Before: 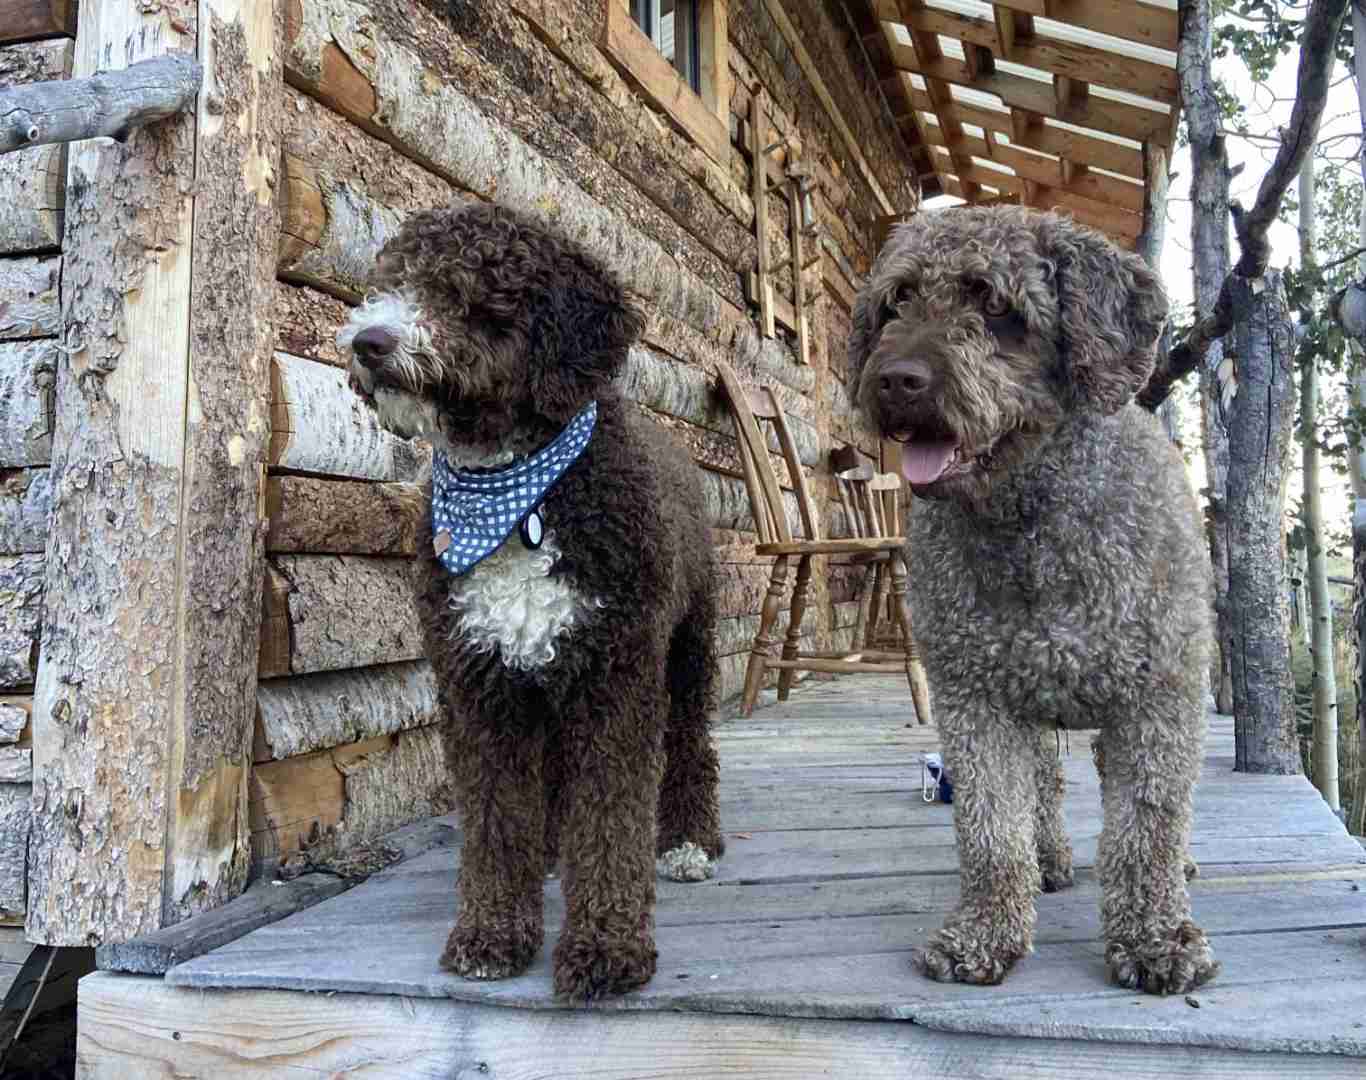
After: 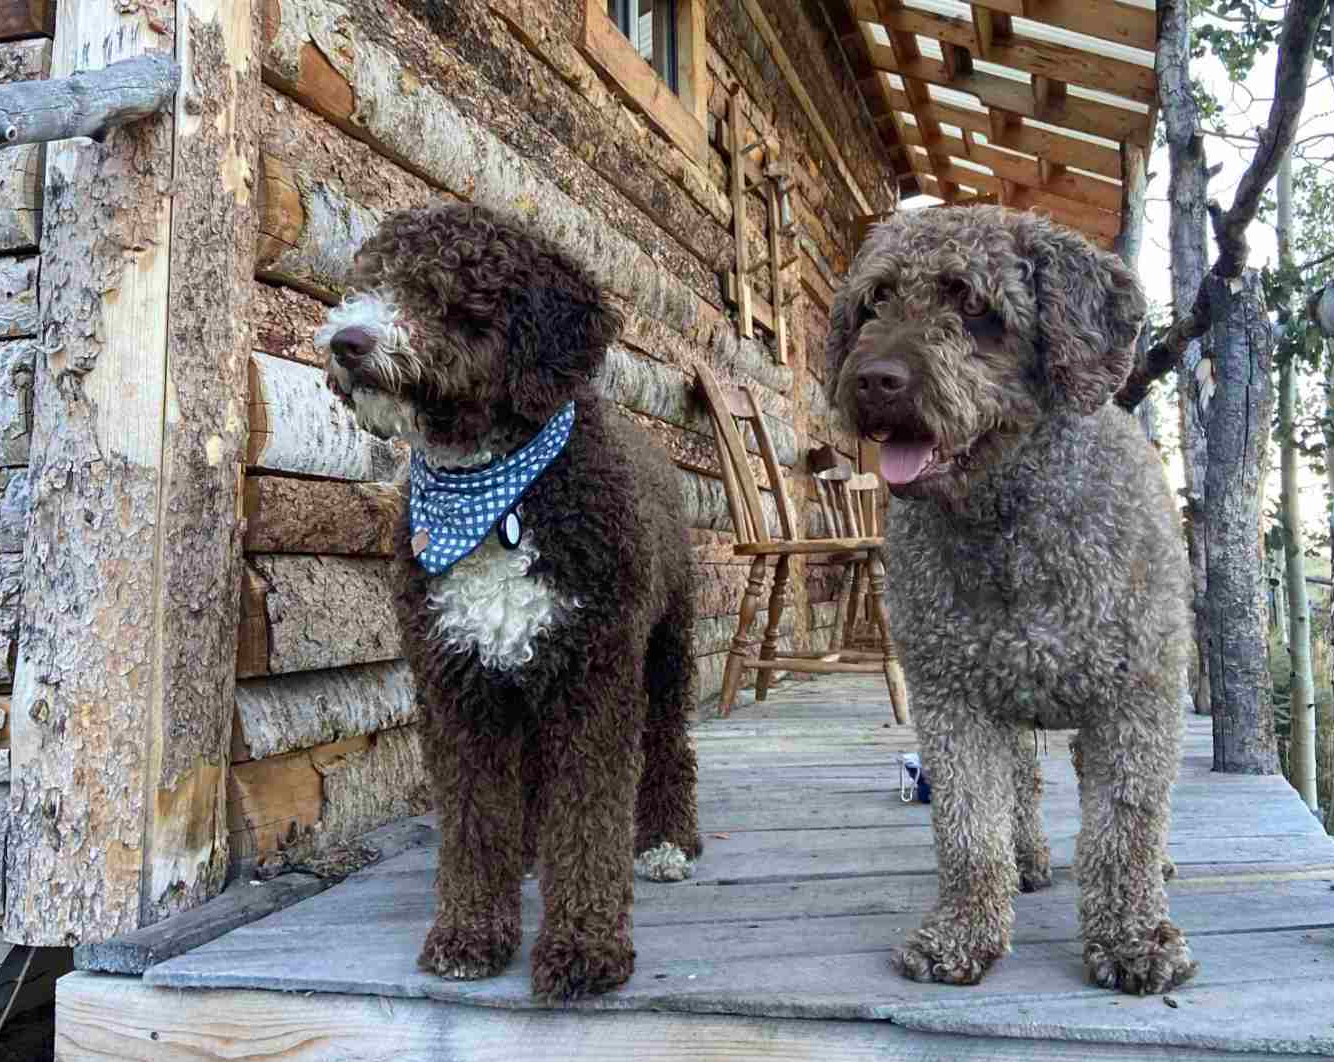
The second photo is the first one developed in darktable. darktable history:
crop and rotate: left 1.659%, right 0.628%, bottom 1.592%
